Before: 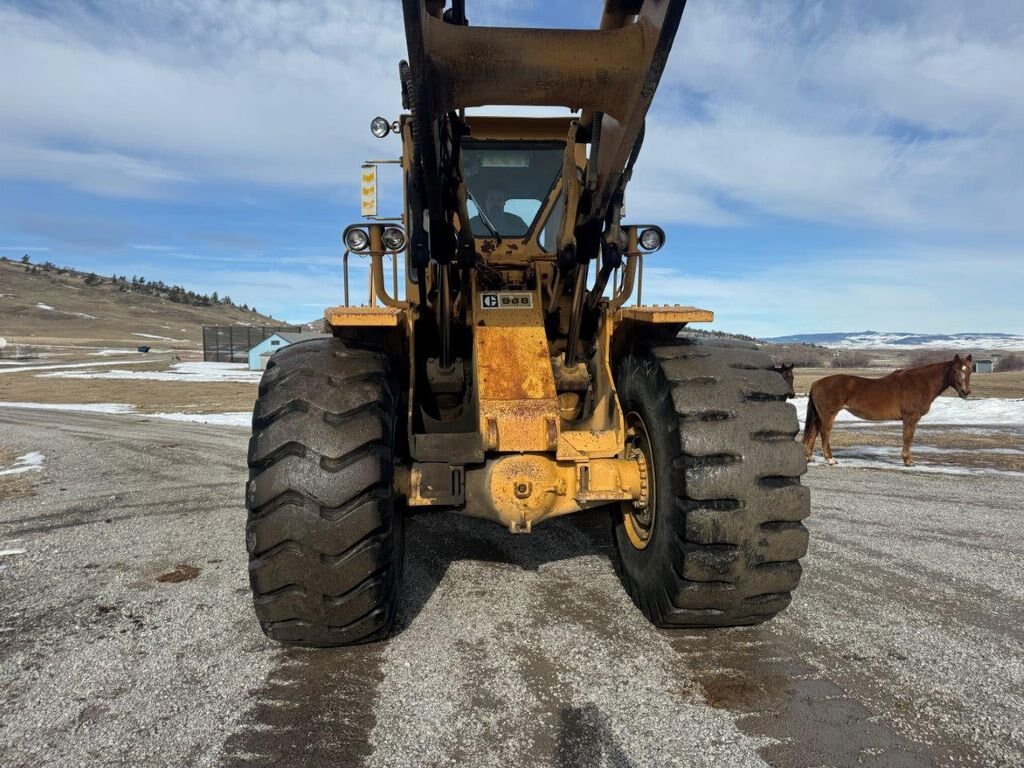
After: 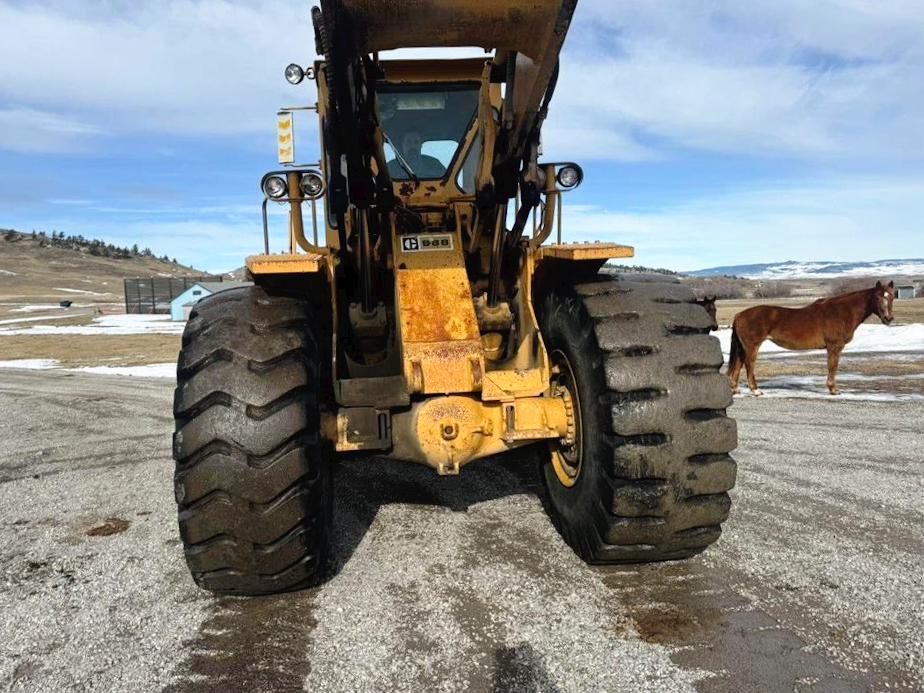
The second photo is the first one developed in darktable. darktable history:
crop and rotate: angle 1.96°, left 5.673%, top 5.673%
tone curve: curves: ch0 [(0, 0) (0.003, 0.025) (0.011, 0.025) (0.025, 0.029) (0.044, 0.035) (0.069, 0.053) (0.1, 0.083) (0.136, 0.118) (0.177, 0.163) (0.224, 0.22) (0.277, 0.295) (0.335, 0.371) (0.399, 0.444) (0.468, 0.524) (0.543, 0.618) (0.623, 0.702) (0.709, 0.79) (0.801, 0.89) (0.898, 0.973) (1, 1)], preserve colors none
